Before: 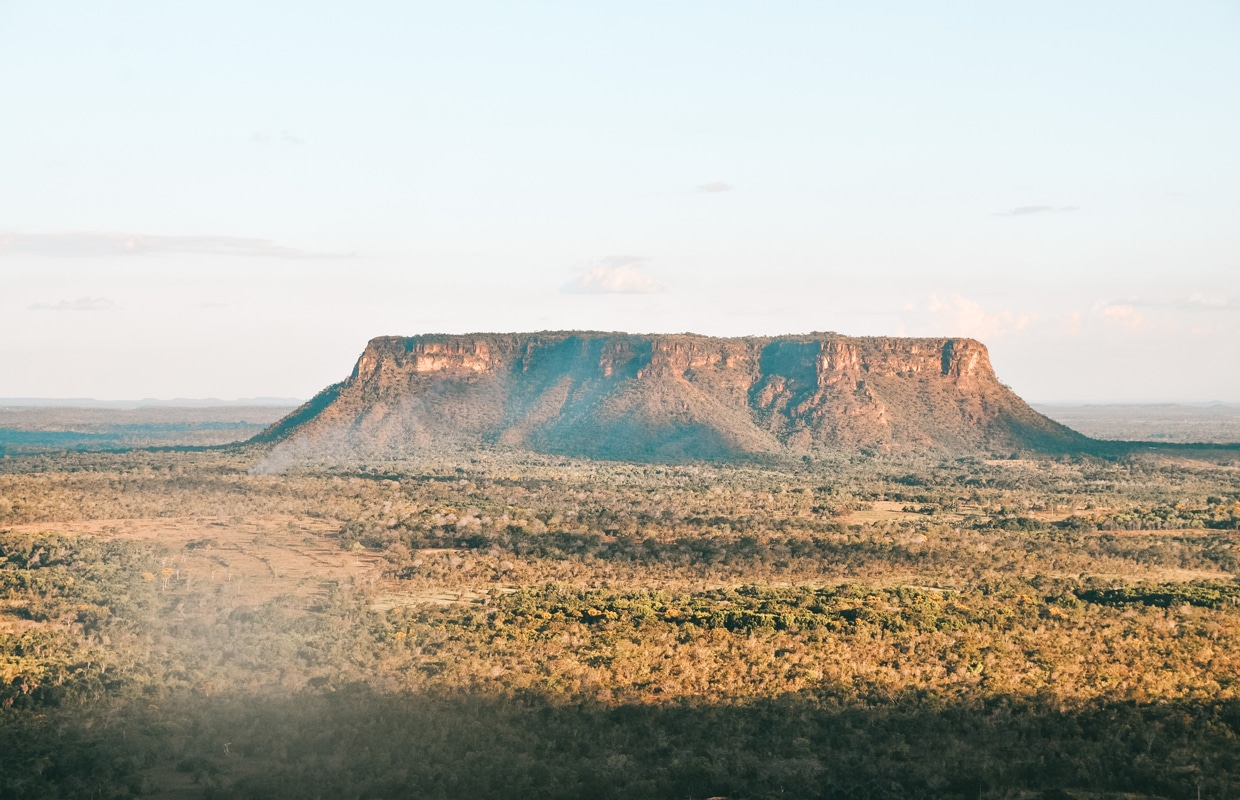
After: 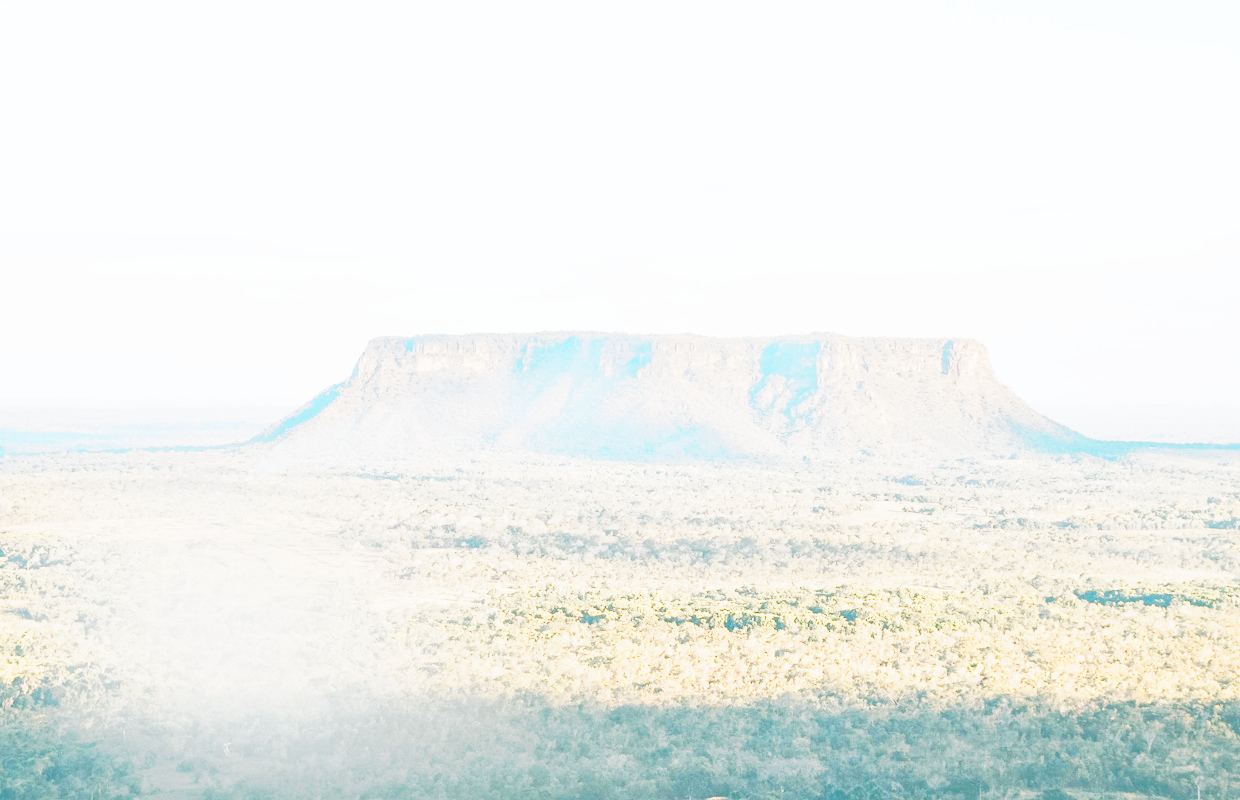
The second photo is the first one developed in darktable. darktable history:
tone curve: curves: ch0 [(0, 0) (0.003, 0.003) (0.011, 0.013) (0.025, 0.029) (0.044, 0.052) (0.069, 0.082) (0.1, 0.118) (0.136, 0.161) (0.177, 0.21) (0.224, 0.27) (0.277, 0.38) (0.335, 0.49) (0.399, 0.594) (0.468, 0.692) (0.543, 0.794) (0.623, 0.857) (0.709, 0.919) (0.801, 0.955) (0.898, 0.978) (1, 1)], preserve colors none
color look up table: target L [82.51, 81.62, 81.05, 80.52, 72.26, 75.33, 63.73, 56.98, 44, 36.7, 26.7, 199.85, 99.46, 96.87, 96.9, 90.8, 80.46, 84.28, 80.94, 80.56, 81.17, 80.38, 76.63, 69.39, 66.08, 69.53, 67.53, 59.24, 53.33, 53.6, 49.98, 52.53, 44.36, 38.95, 21.76, 60.05, 57.63, 54.35, 47.43, 33.99, 37.79, 83.2, 81.52, 66.23, 60.18, 55.56, 59.58, 0, 0], target a [-3.212, -2.01, -3.993, -5.571, -21.17, -35.03, -53.71, -37.09, -11.1, -0.915, -0.674, 0, 0.07, -0.34, -0.862, -0.151, -11.01, -0.373, 2.707, 2.55, -0.015, -0.005, -0.73, 15.72, 23.7, -0.69, 14.87, 38.84, 45.6, -0.219, 50.95, 51.77, 50.4, 15.6, -0.104, 9.276, 49.34, 27.42, 3.43, 20.93, 10.48, -7.445, -9.684, -33.31, -28.29, -7.974, -19.77, 0, 0], target b [-2.755, -5.893, -5.029, -6.072, 48.21, -11.95, 18.65, 25.05, 20.62, -2.142, -0.843, 0, -0.86, 1.366, 3.477, 0.114, 71.6, -0.041, -0.253, -0.335, 0.038, 0.036, -0.082, 61.6, 56.37, -2.744, 11.31, 49.34, 13.04, -1.926, 24.11, -1.61, 25.87, 11.91, -0.586, -21.65, -12.3, -28.87, -52.6, -20.05, -54.34, -10.85, -9.92, -50.99, -51.04, -24.8, -58.88, 0, 0], num patches 47
